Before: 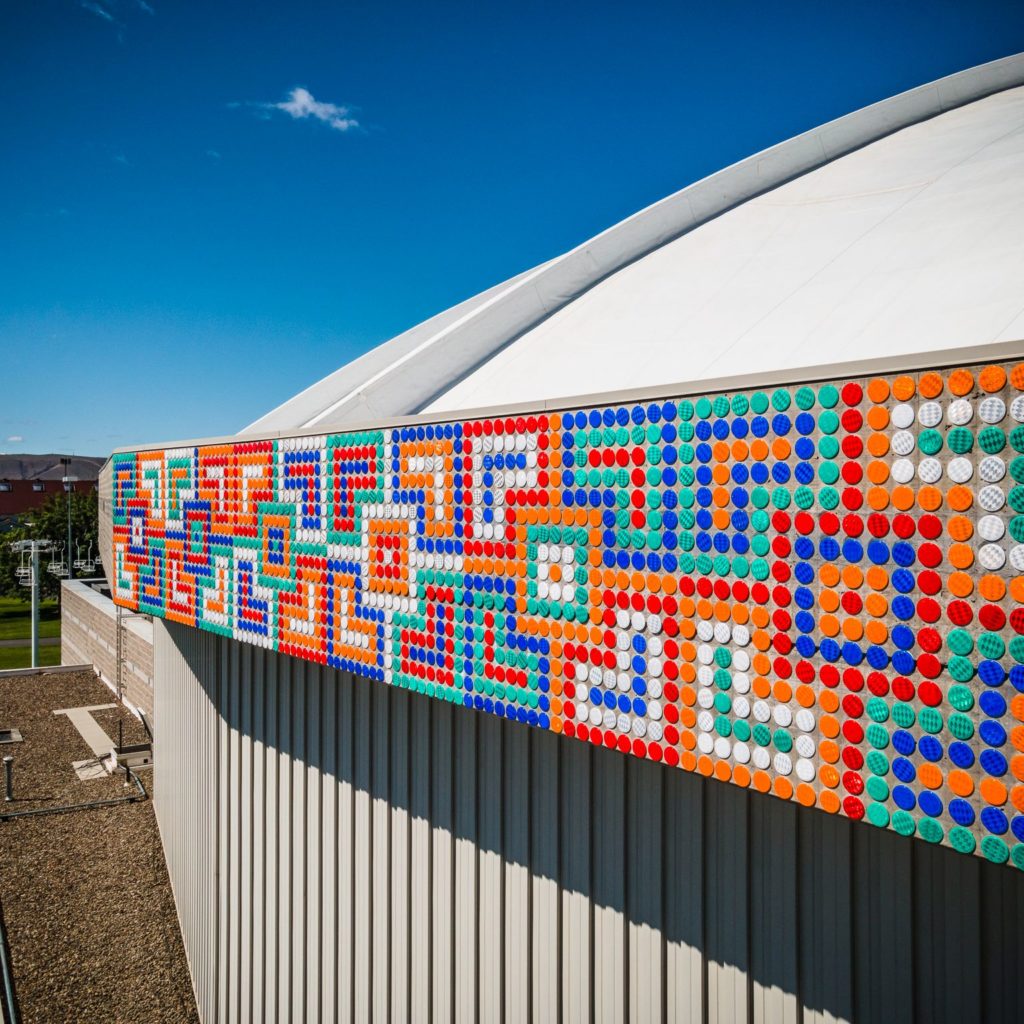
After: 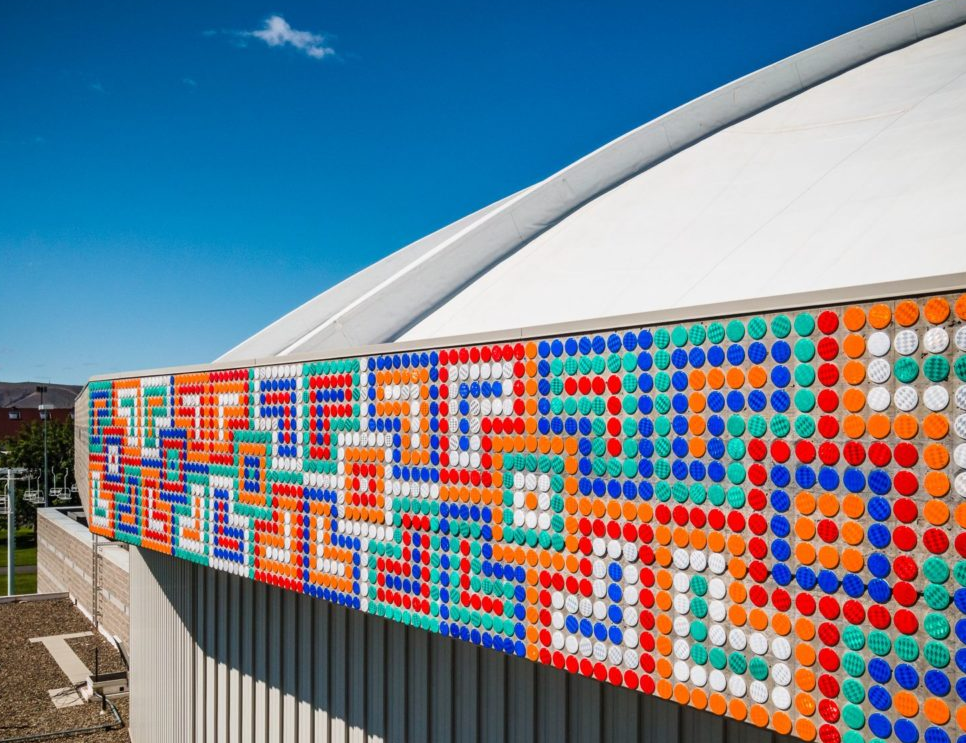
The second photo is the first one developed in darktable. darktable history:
crop: left 2.436%, top 7.111%, right 3.227%, bottom 20.262%
